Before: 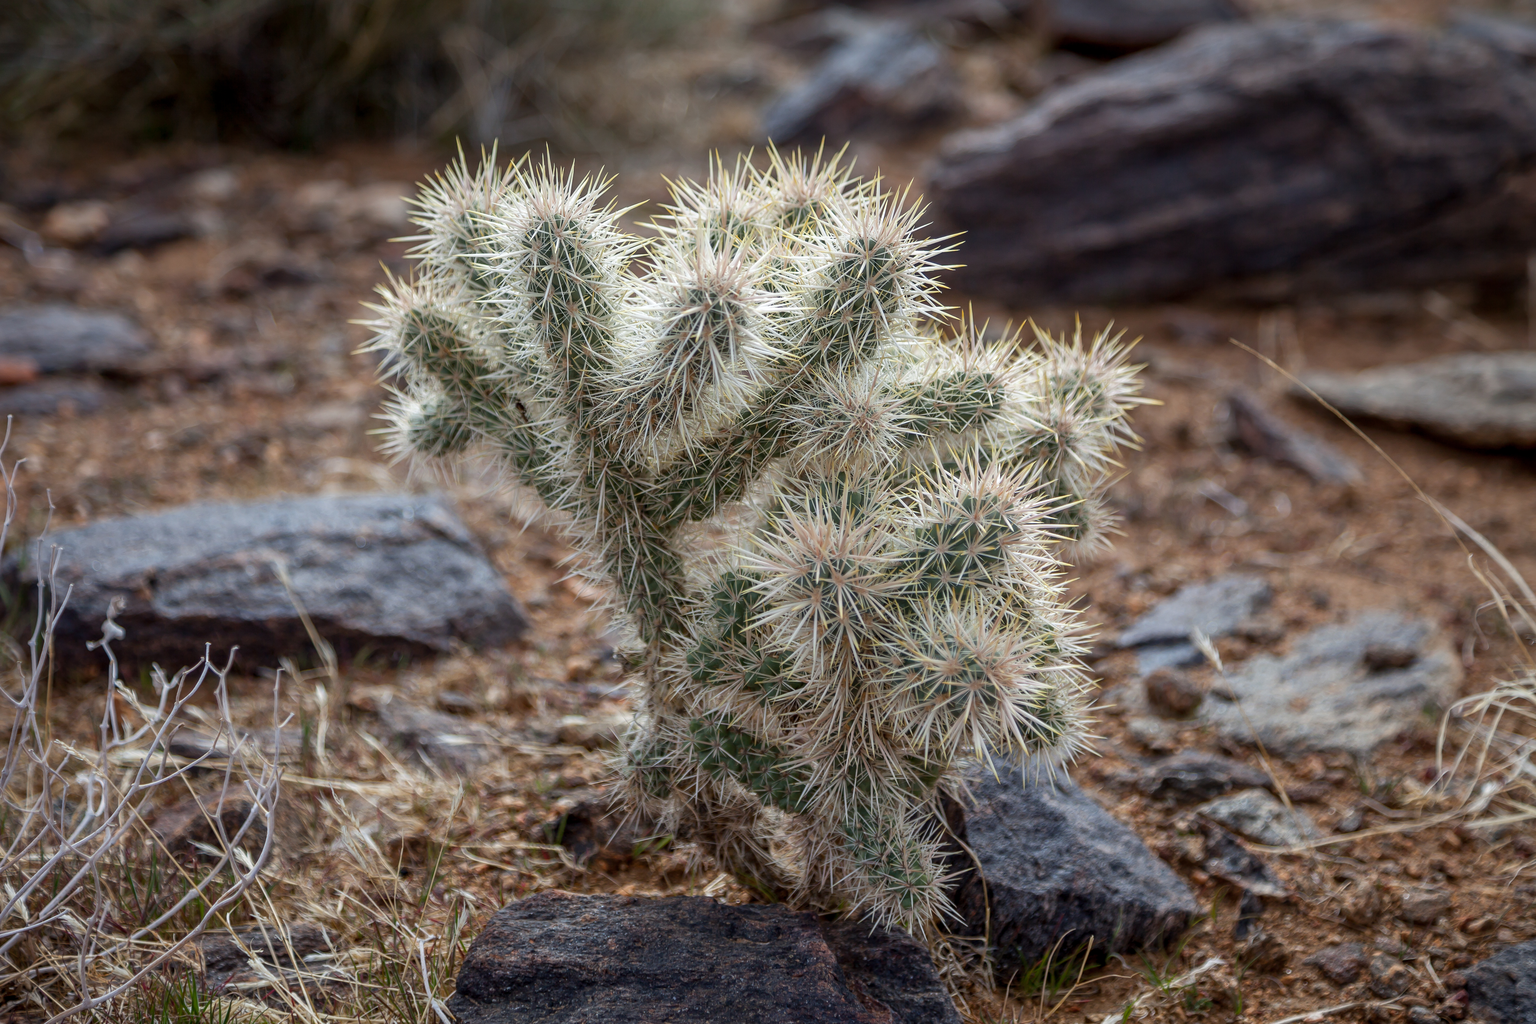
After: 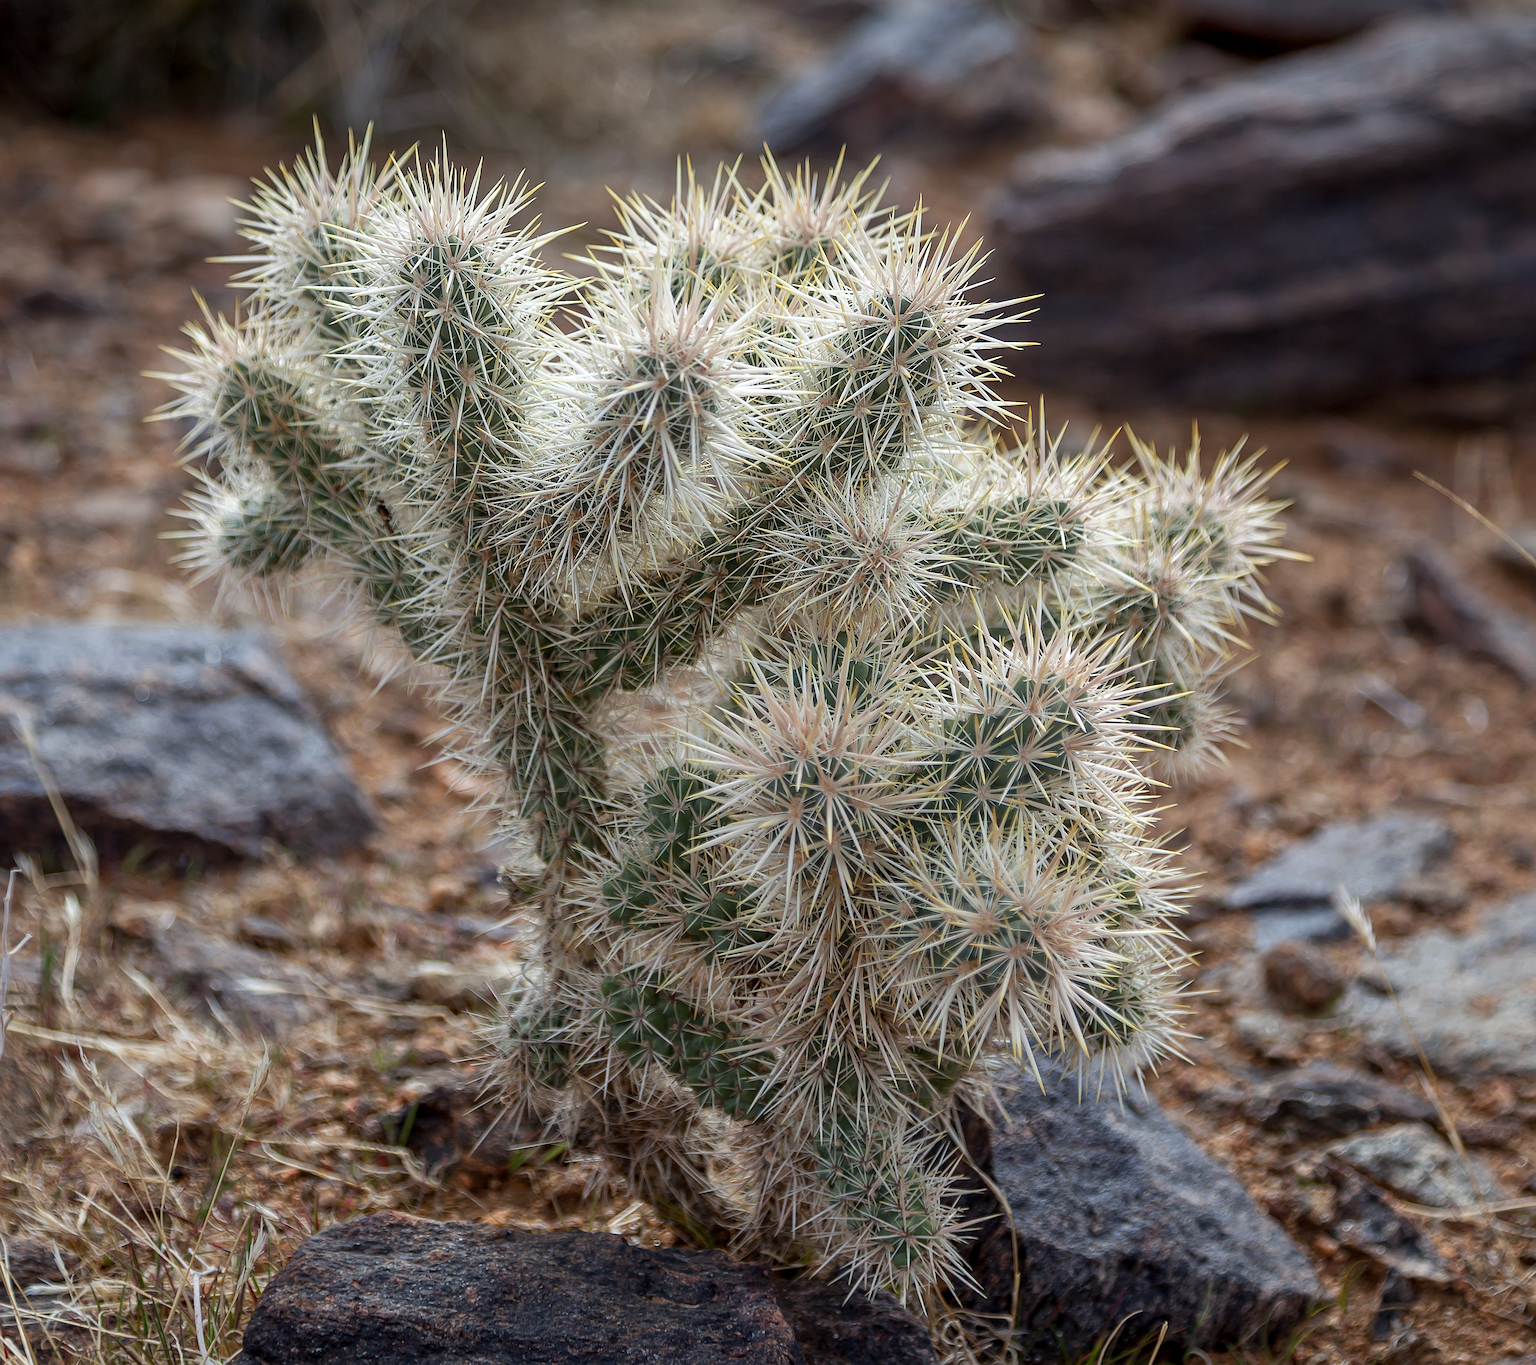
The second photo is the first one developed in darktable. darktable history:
crop and rotate: angle -3.27°, left 14.277%, top 0.028%, right 10.766%, bottom 0.028%
sharpen: on, module defaults
